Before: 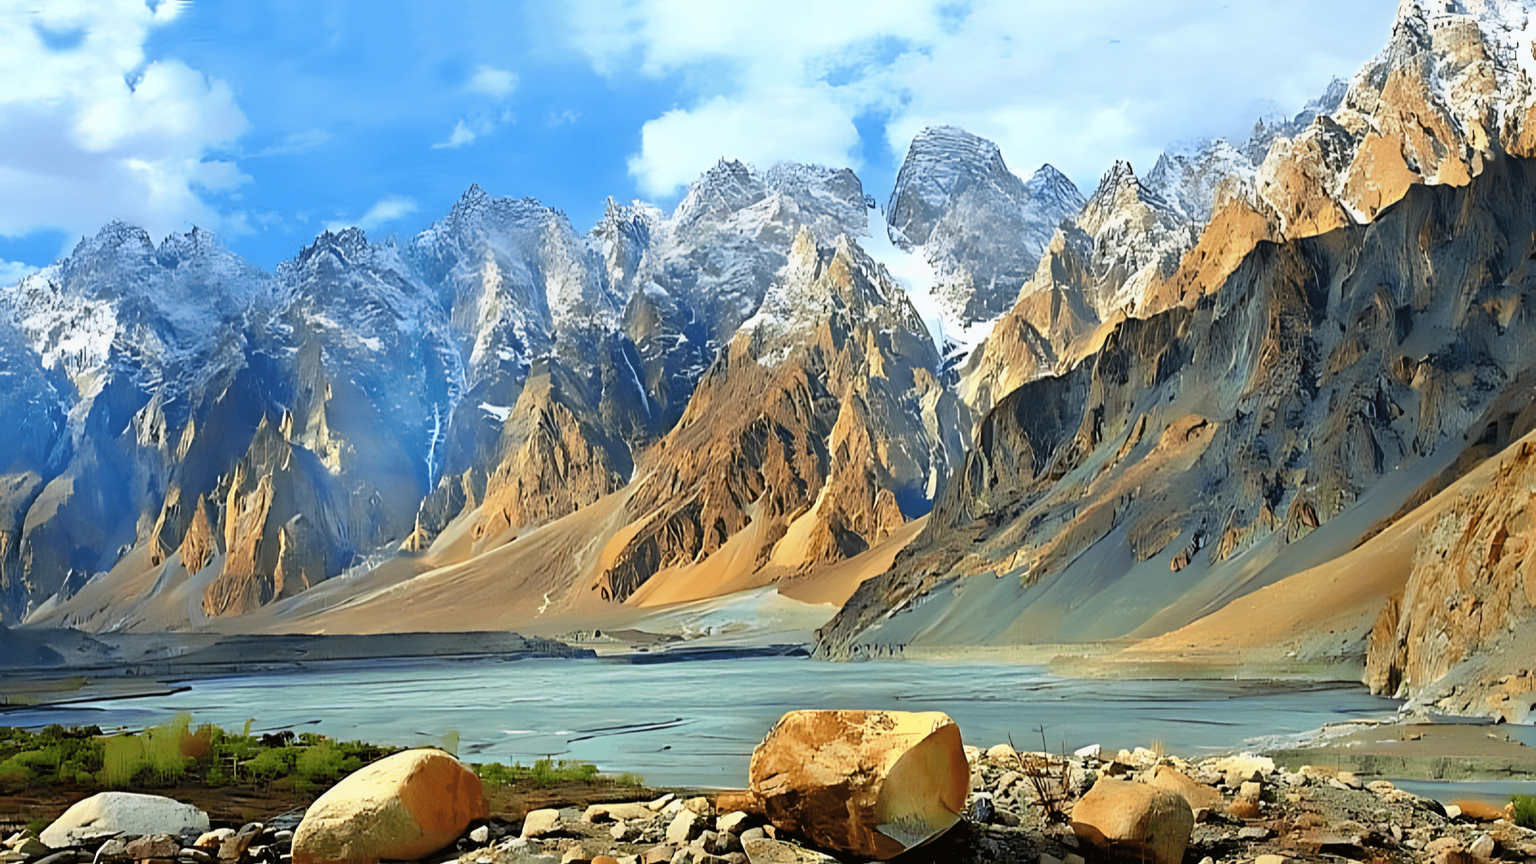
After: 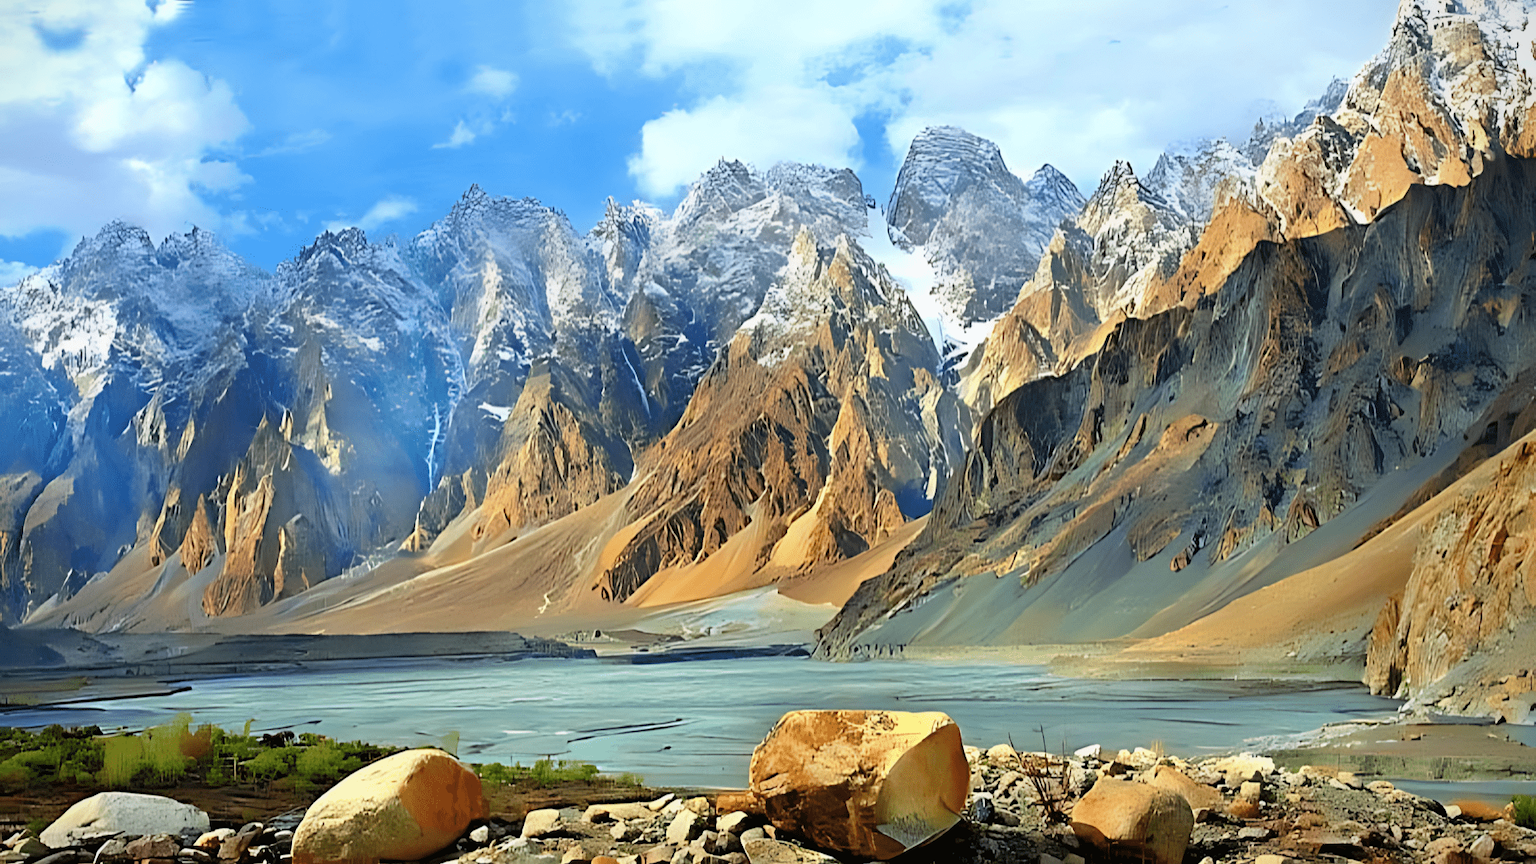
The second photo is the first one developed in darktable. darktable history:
vignetting: fall-off start 97.23%, saturation -0.024, center (-0.033, -0.042), width/height ratio 1.179, unbound false
